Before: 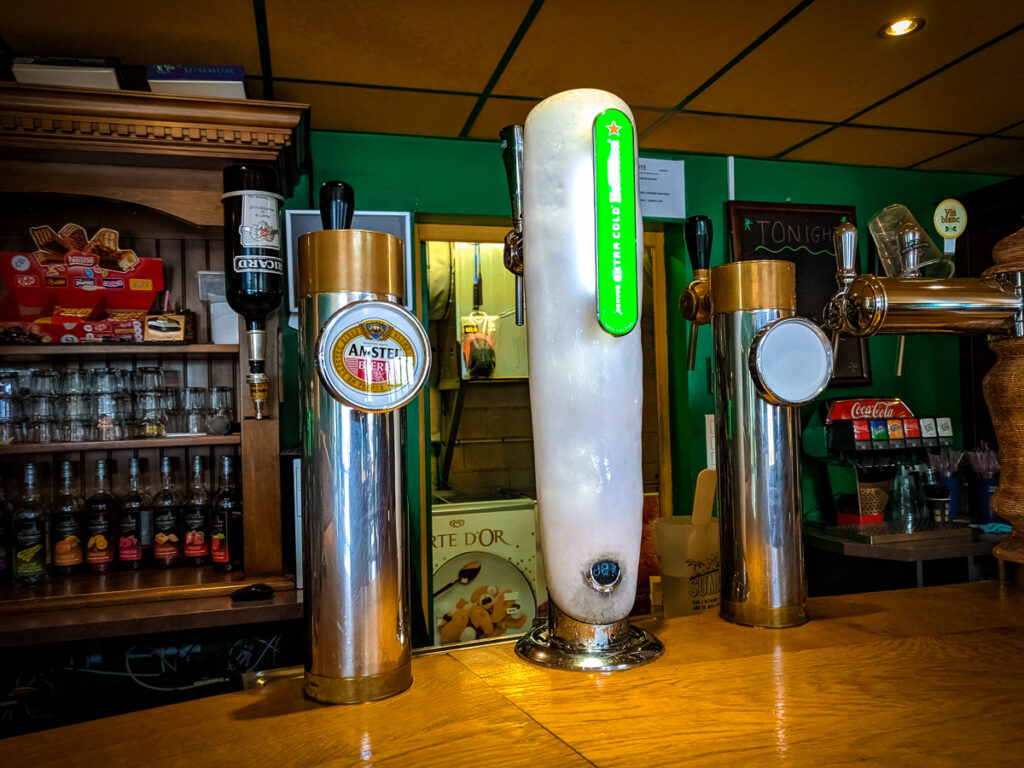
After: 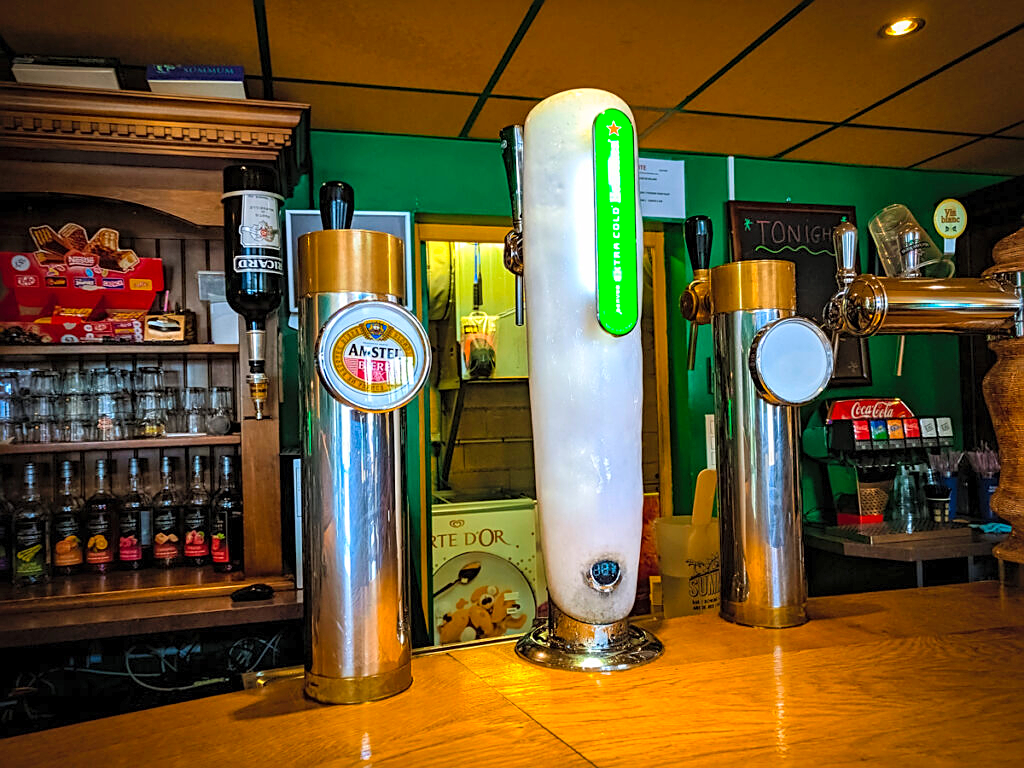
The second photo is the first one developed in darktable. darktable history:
contrast brightness saturation: contrast 0.07, brightness 0.18, saturation 0.4
sharpen: on, module defaults
